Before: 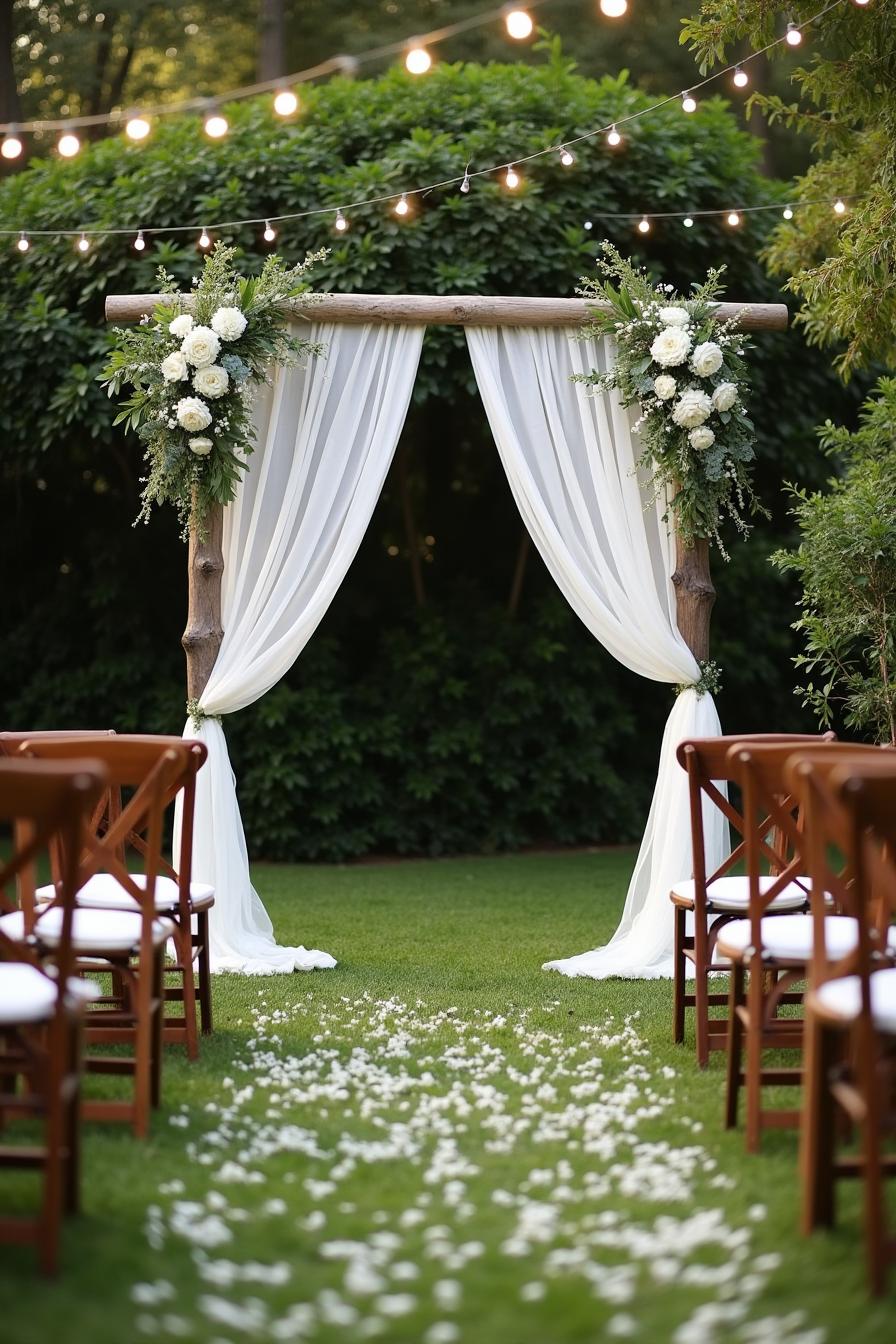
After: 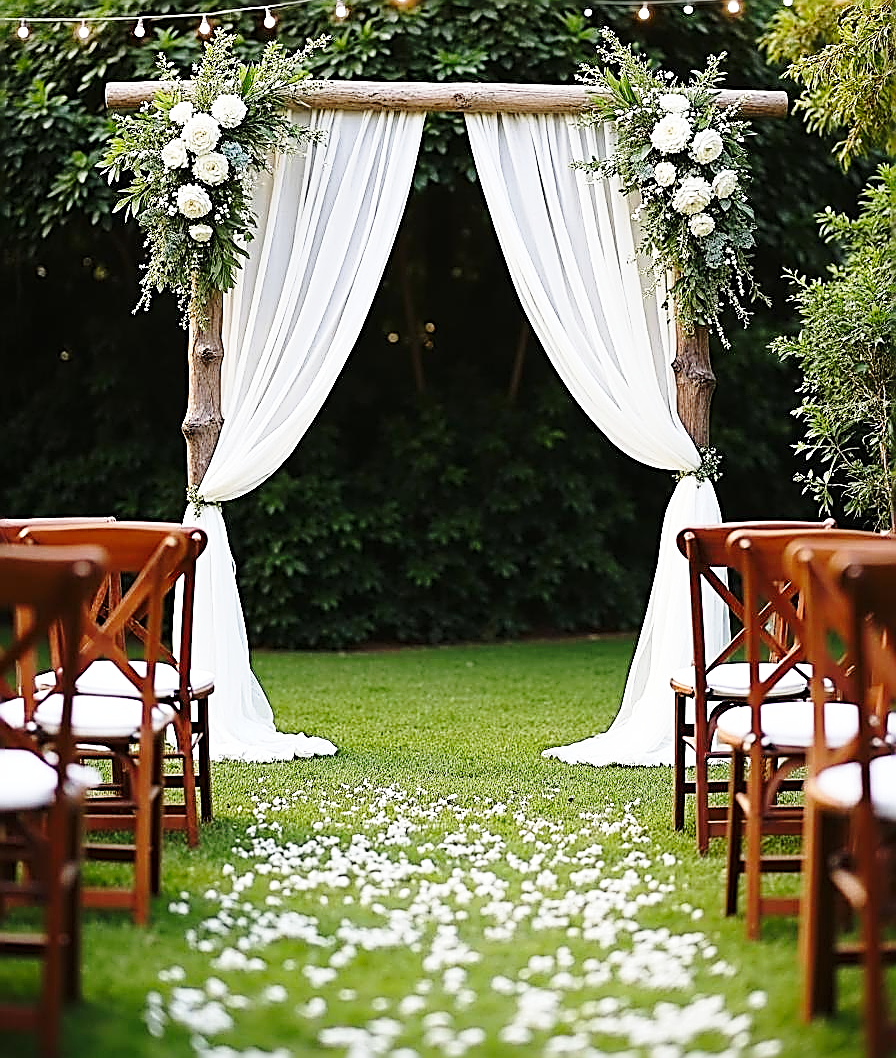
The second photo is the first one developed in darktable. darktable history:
sharpen: amount 1.871
crop and rotate: top 15.853%, bottom 5.402%
base curve: curves: ch0 [(0, 0) (0.028, 0.03) (0.121, 0.232) (0.46, 0.748) (0.859, 0.968) (1, 1)], preserve colors none
